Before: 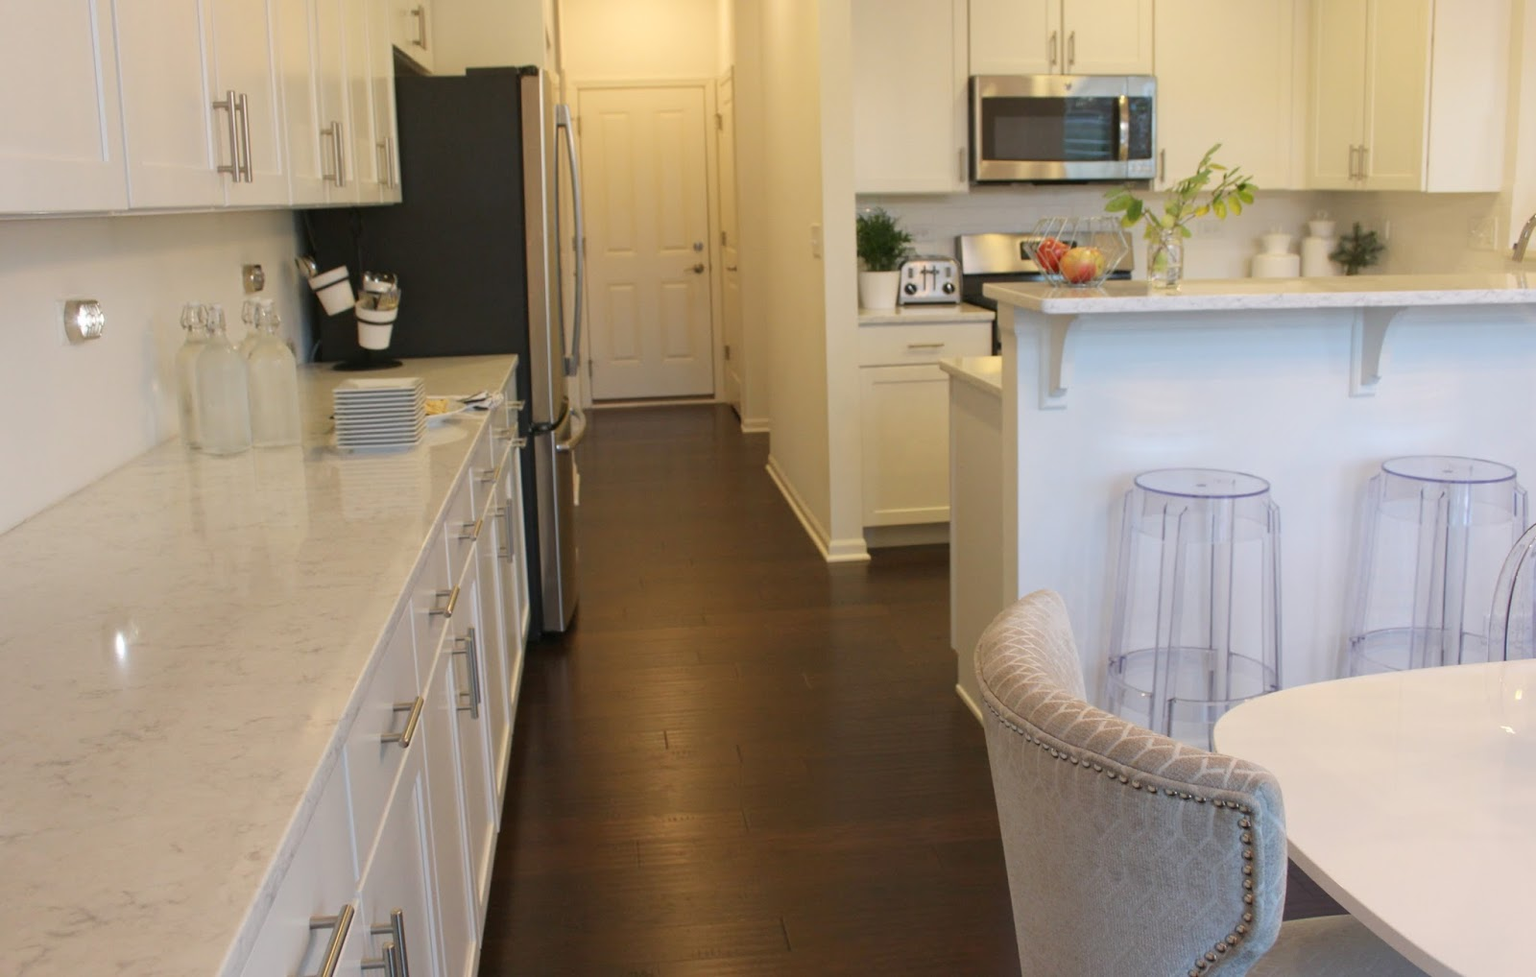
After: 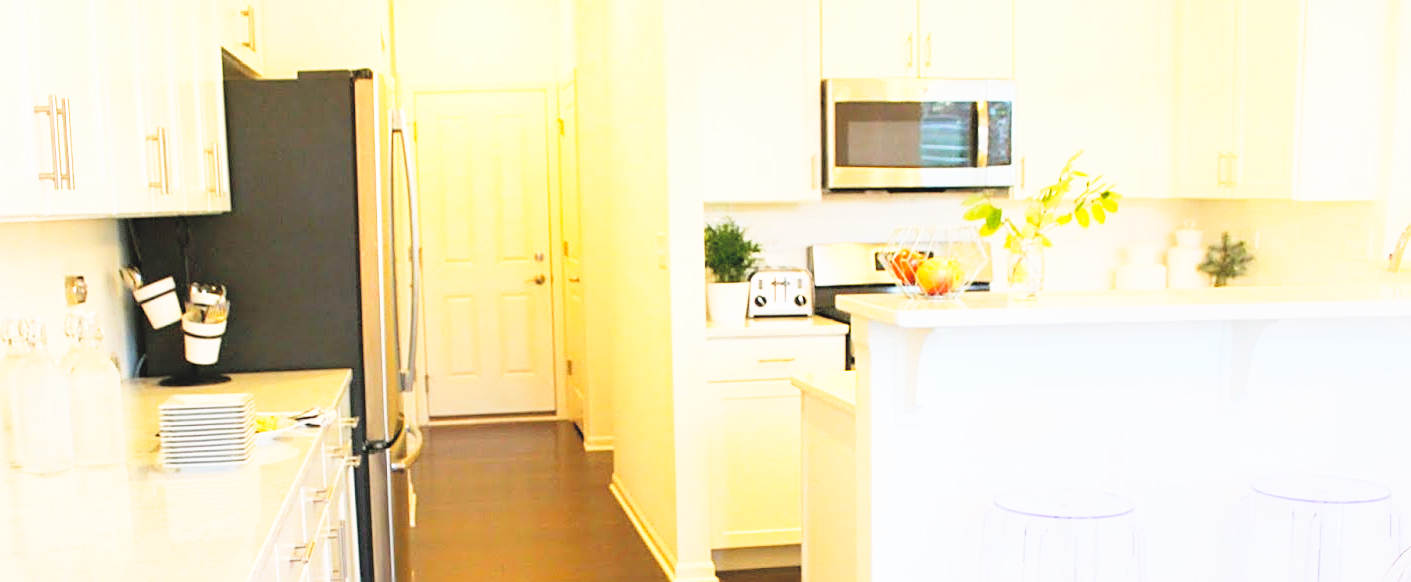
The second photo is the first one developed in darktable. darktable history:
crop and rotate: left 11.812%, bottom 42.776%
sharpen: on, module defaults
tone equalizer: -7 EV -0.63 EV, -6 EV 1 EV, -5 EV -0.45 EV, -4 EV 0.43 EV, -3 EV 0.41 EV, -2 EV 0.15 EV, -1 EV -0.15 EV, +0 EV -0.39 EV, smoothing diameter 25%, edges refinement/feathering 10, preserve details guided filter
tone curve: curves: ch0 [(0, 0) (0.003, 0.023) (0.011, 0.025) (0.025, 0.029) (0.044, 0.047) (0.069, 0.079) (0.1, 0.113) (0.136, 0.152) (0.177, 0.199) (0.224, 0.26) (0.277, 0.333) (0.335, 0.404) (0.399, 0.48) (0.468, 0.559) (0.543, 0.635) (0.623, 0.713) (0.709, 0.797) (0.801, 0.879) (0.898, 0.953) (1, 1)], preserve colors none
color balance rgb: perceptual saturation grading › global saturation 20%, global vibrance 20%
base curve: curves: ch0 [(0, 0) (0.007, 0.004) (0.027, 0.03) (0.046, 0.07) (0.207, 0.54) (0.442, 0.872) (0.673, 0.972) (1, 1)], preserve colors none
contrast brightness saturation: brightness 0.28
